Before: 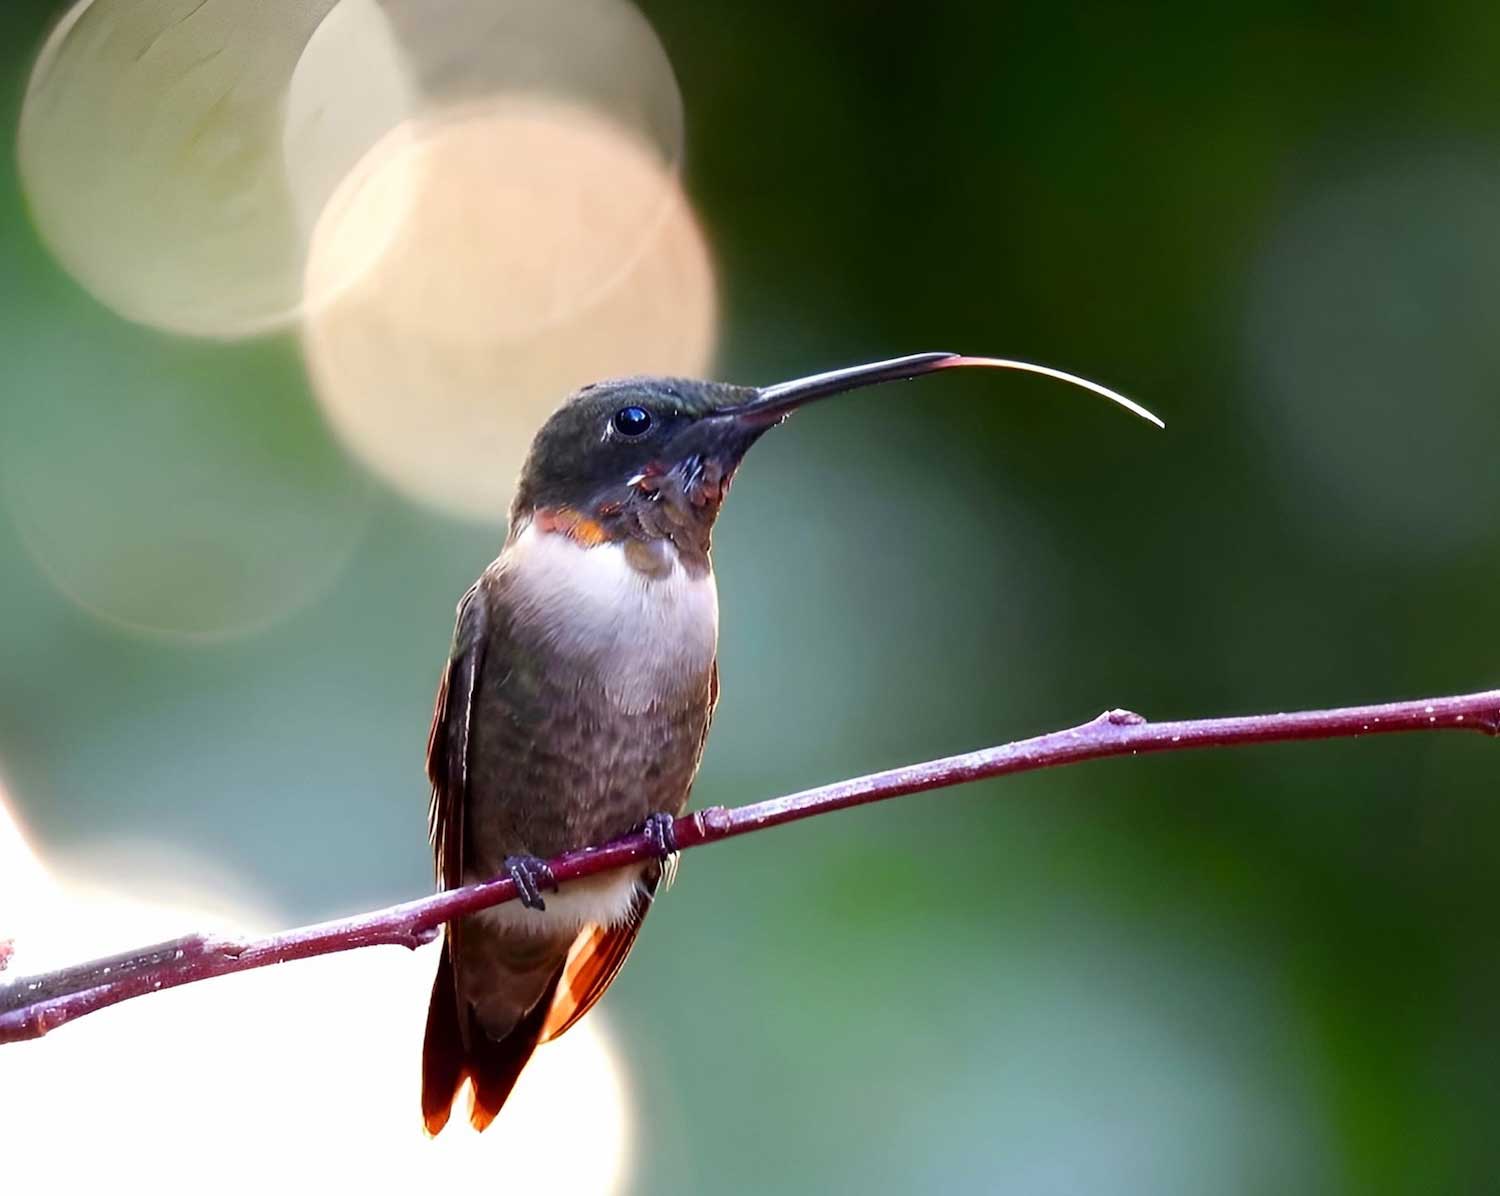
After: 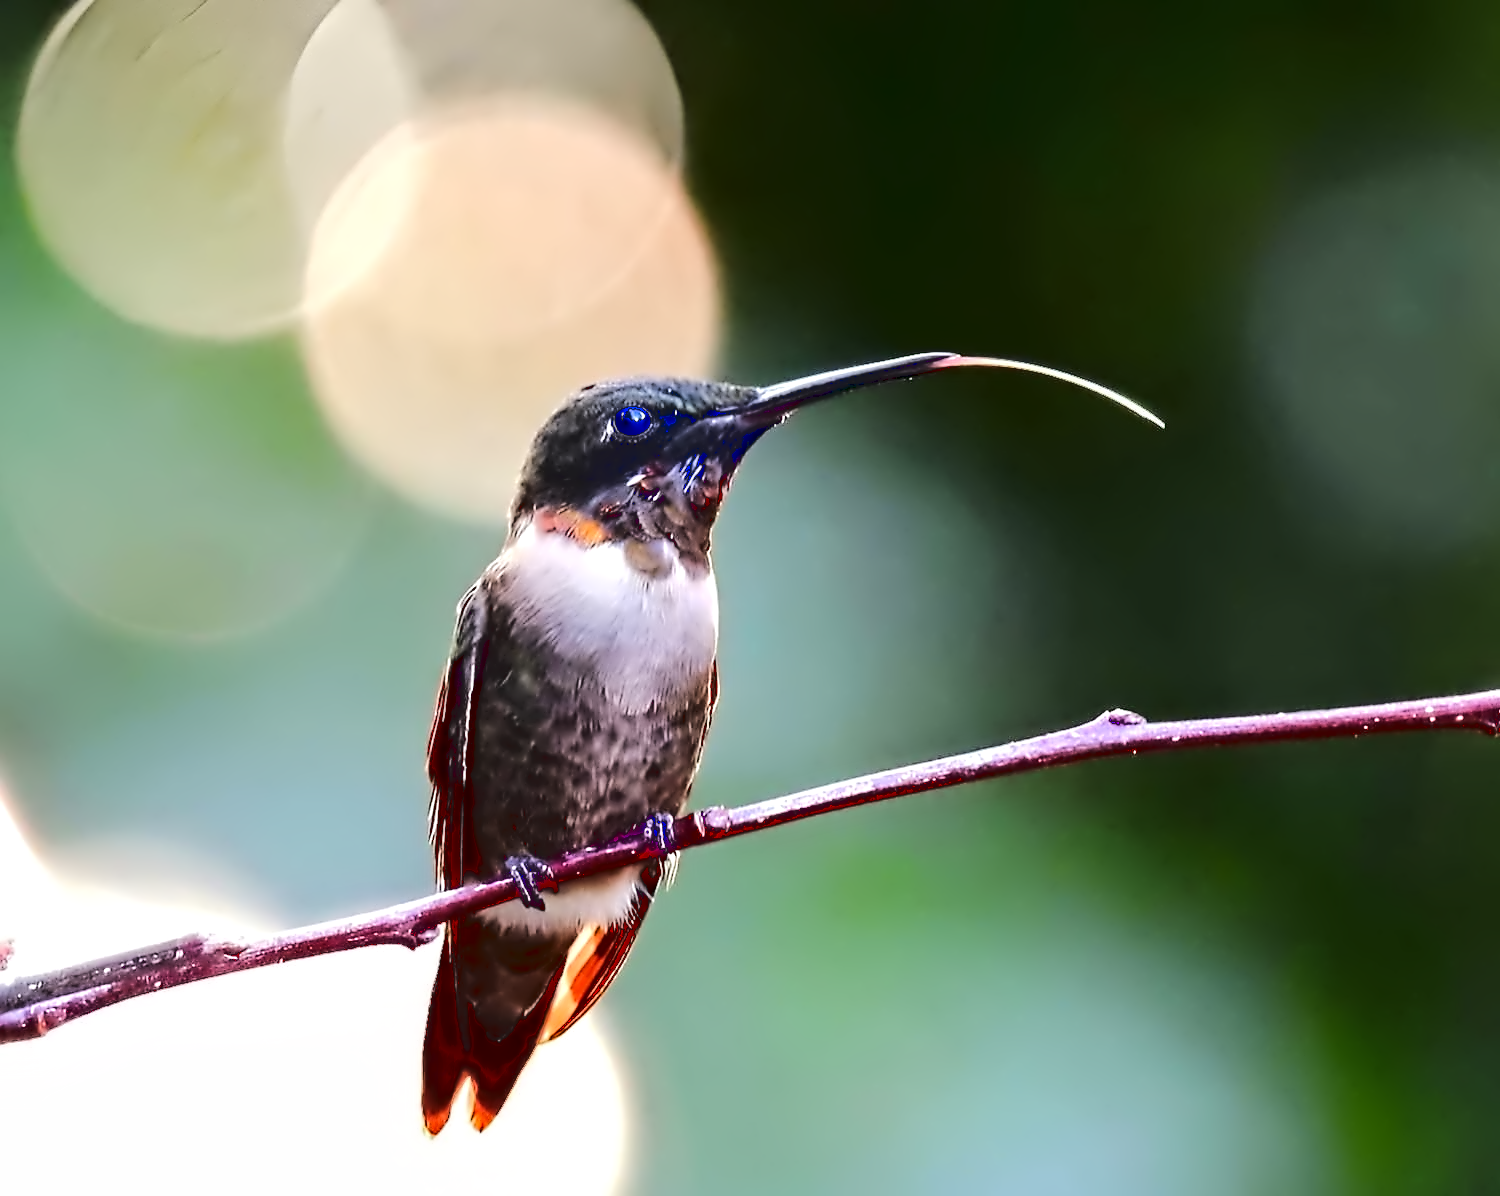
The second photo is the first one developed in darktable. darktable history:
tone curve: curves: ch0 [(0, 0) (0.003, 0.058) (0.011, 0.061) (0.025, 0.065) (0.044, 0.076) (0.069, 0.083) (0.1, 0.09) (0.136, 0.102) (0.177, 0.145) (0.224, 0.196) (0.277, 0.278) (0.335, 0.375) (0.399, 0.486) (0.468, 0.578) (0.543, 0.651) (0.623, 0.717) (0.709, 0.783) (0.801, 0.838) (0.898, 0.91) (1, 1)], color space Lab, linked channels, preserve colors none
contrast equalizer: octaves 7, y [[0.5, 0.542, 0.583, 0.625, 0.667, 0.708], [0.5 ×6], [0.5 ×6], [0, 0.033, 0.067, 0.1, 0.133, 0.167], [0, 0.05, 0.1, 0.15, 0.2, 0.25]]
